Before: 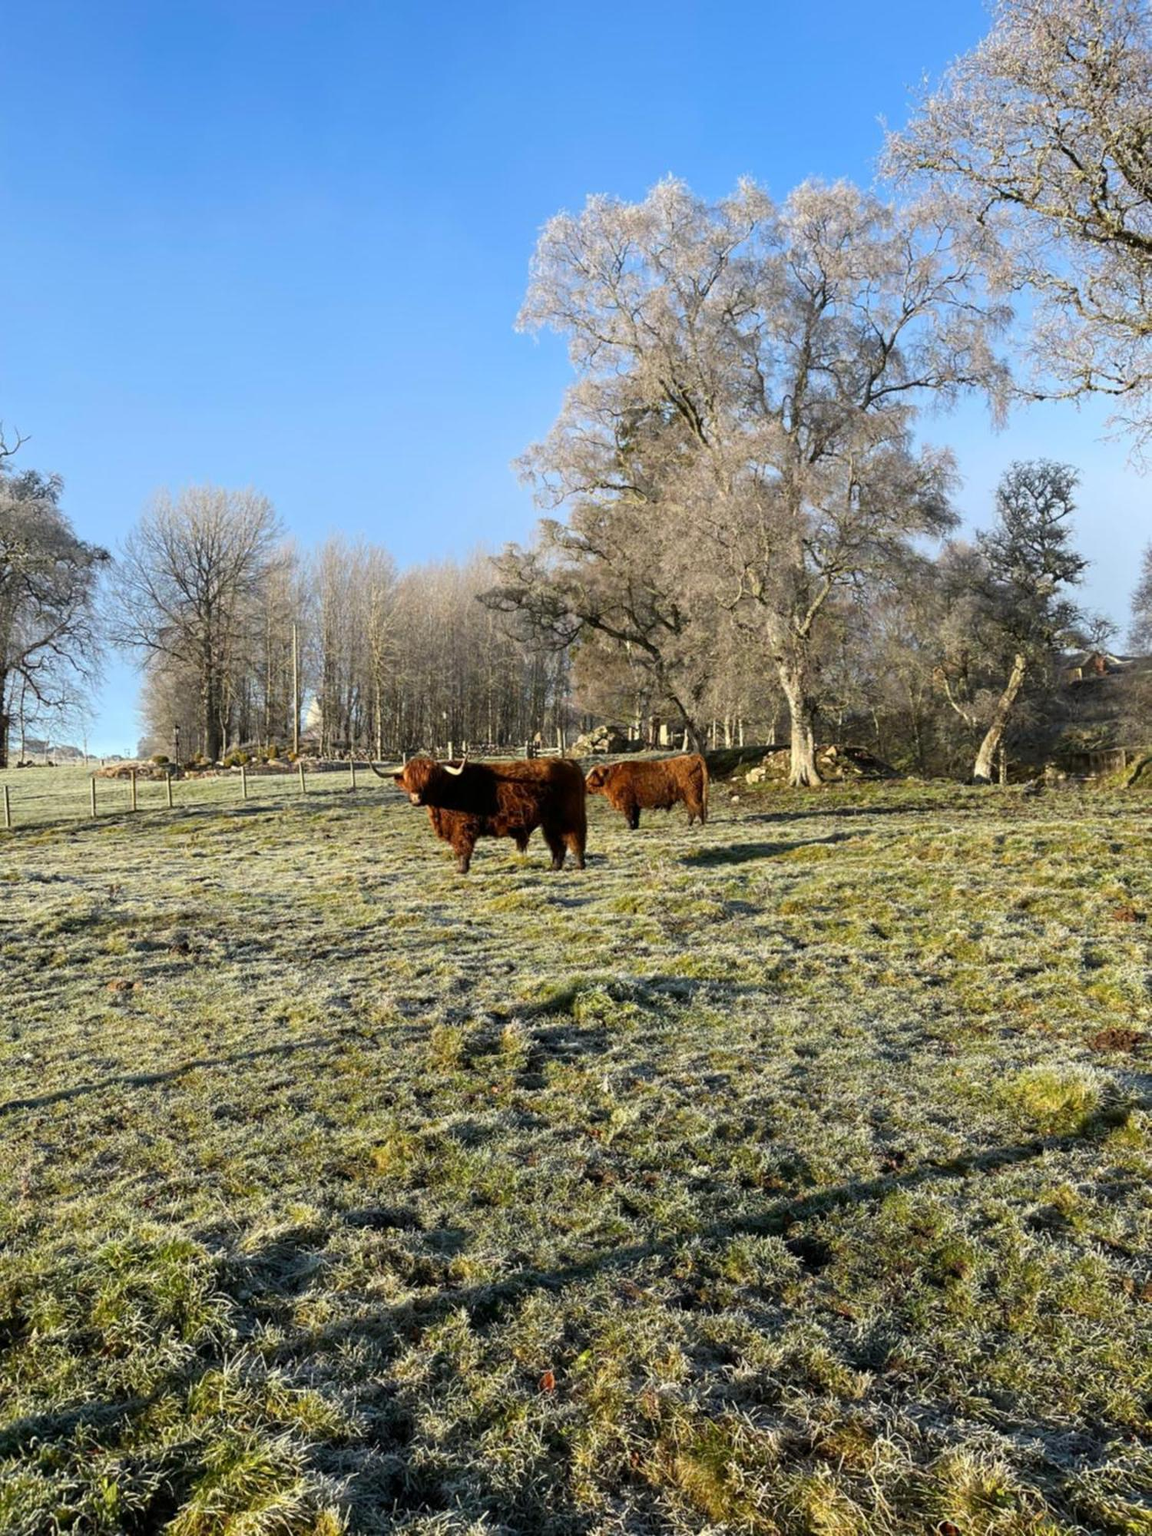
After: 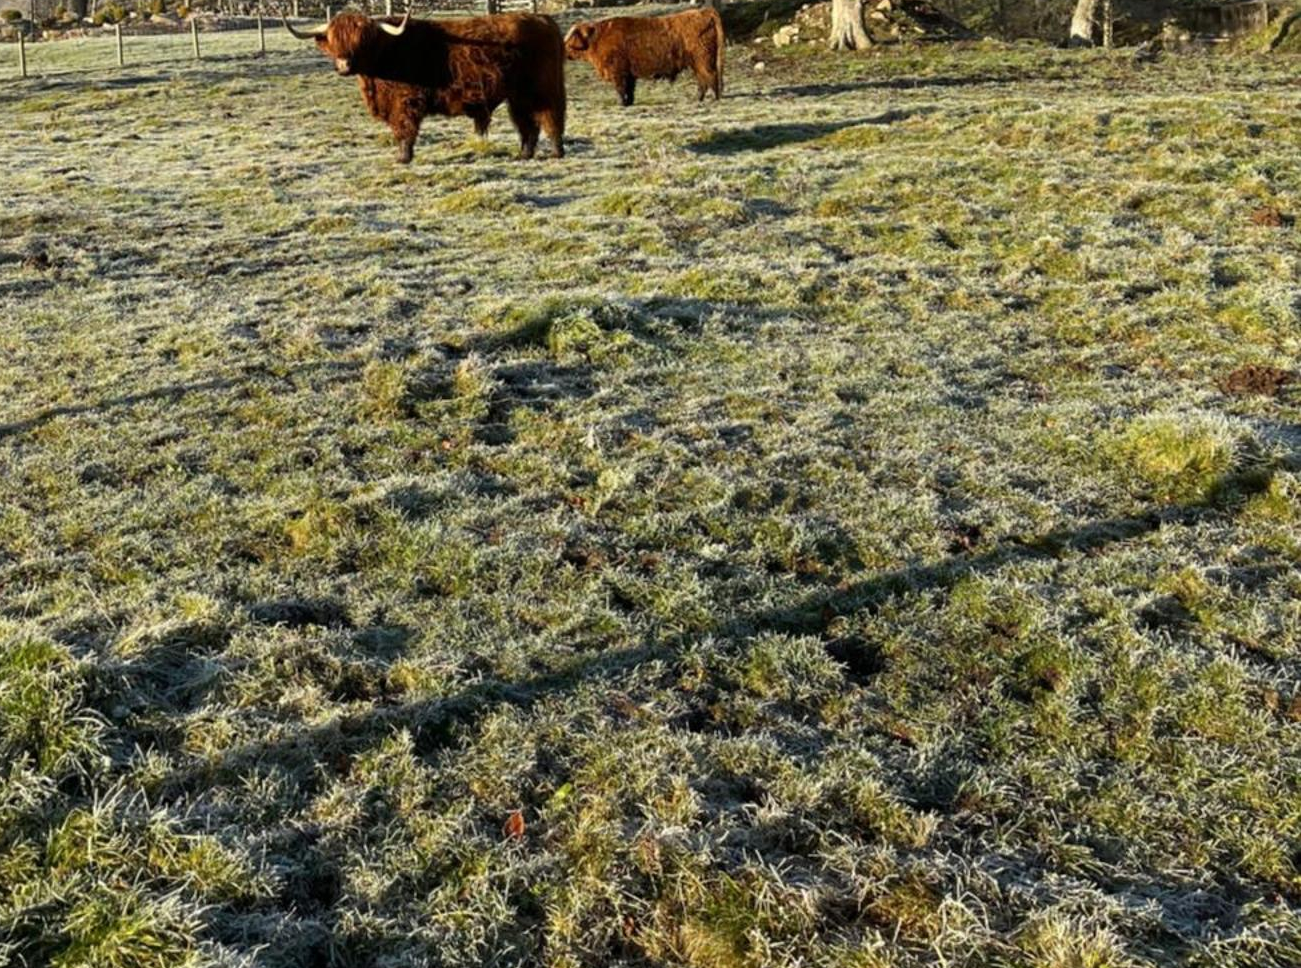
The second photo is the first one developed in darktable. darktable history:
crop and rotate: left 13.257%, top 48.719%, bottom 2.835%
